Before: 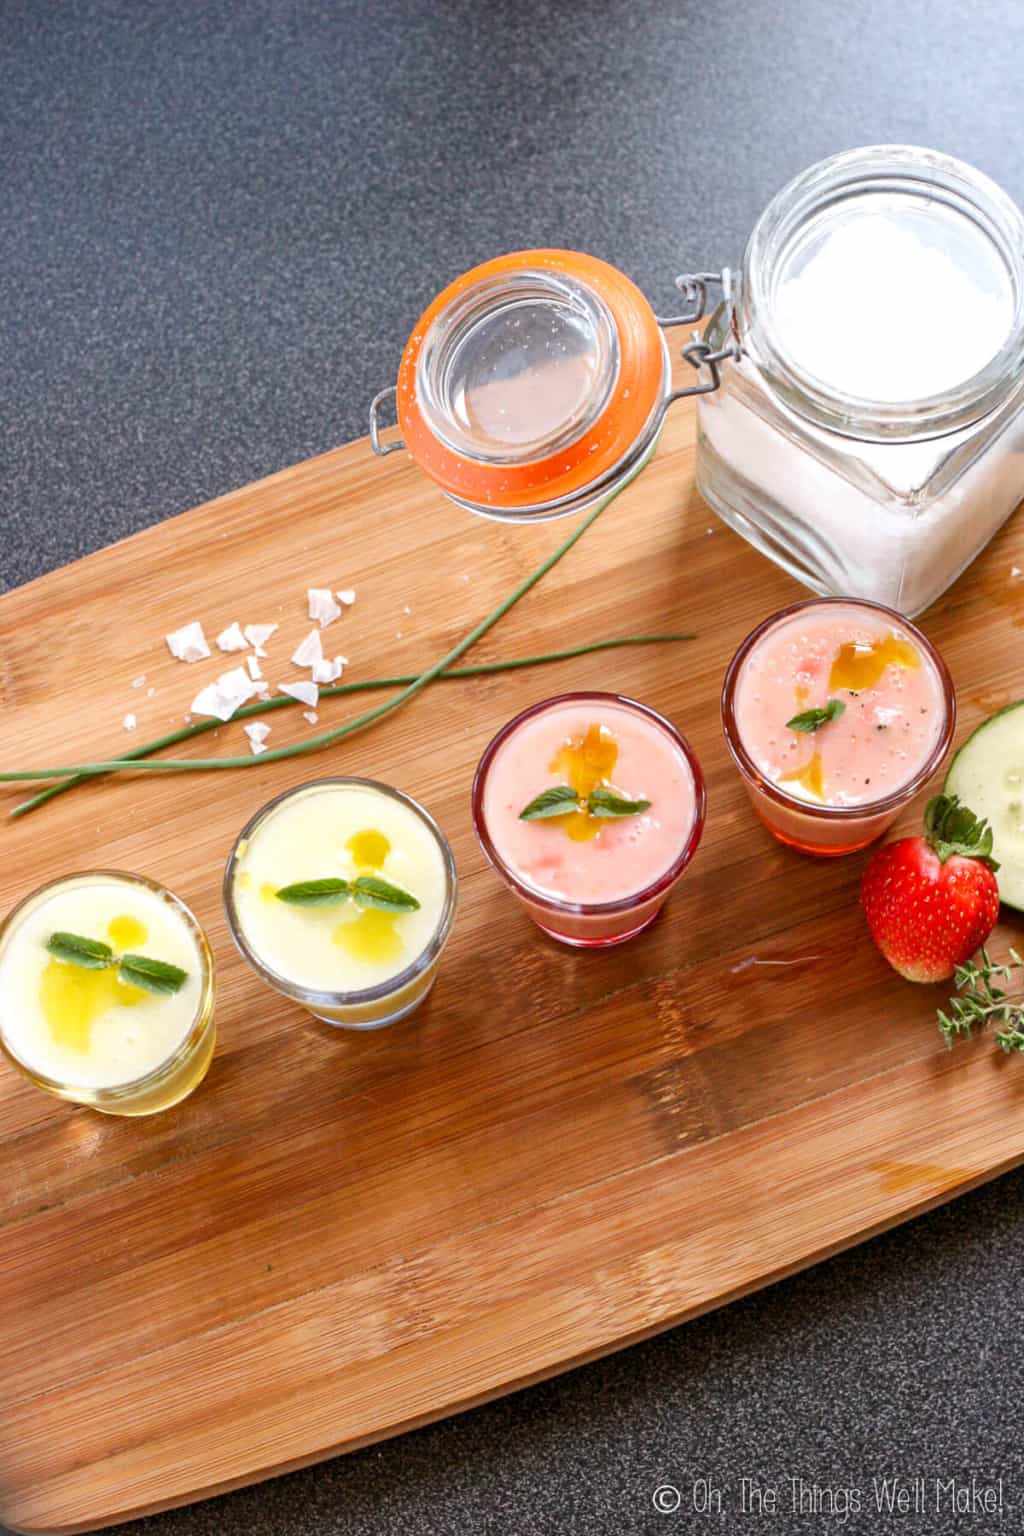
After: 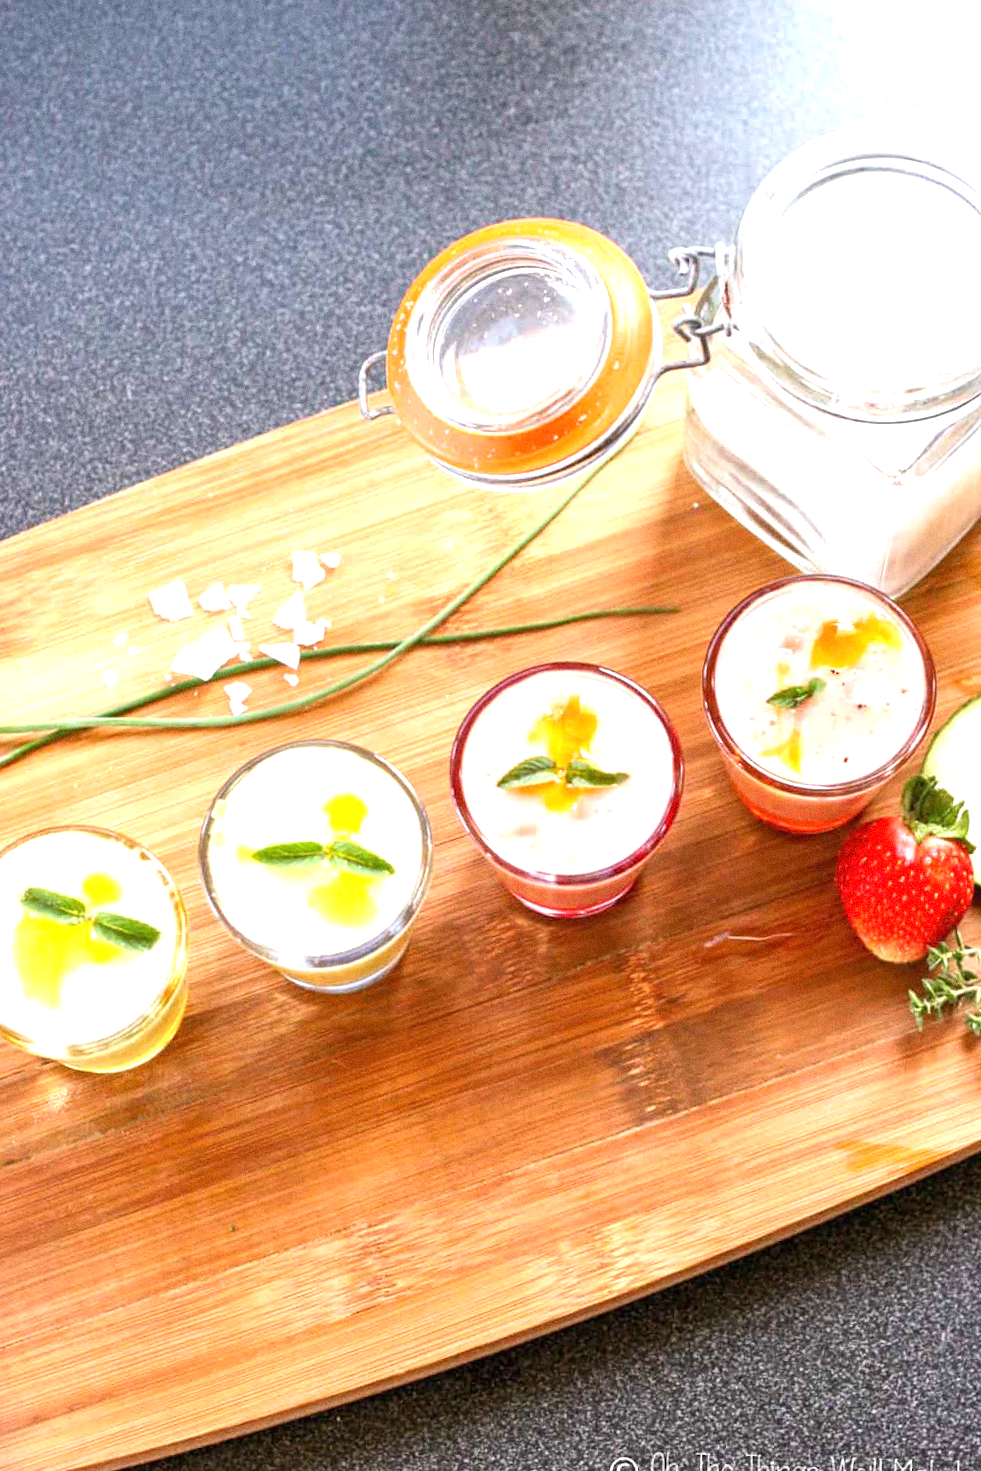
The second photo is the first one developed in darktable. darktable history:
crop and rotate: angle -1.69°
grain: on, module defaults
exposure: black level correction 0, exposure 1.1 EV, compensate highlight preservation false
